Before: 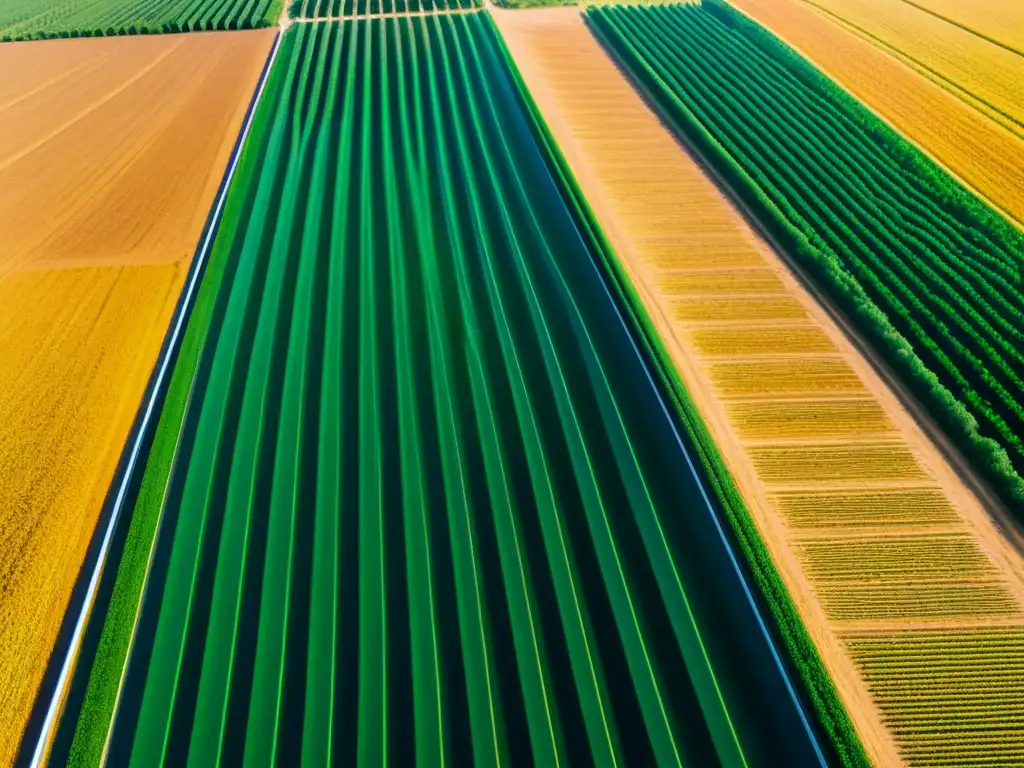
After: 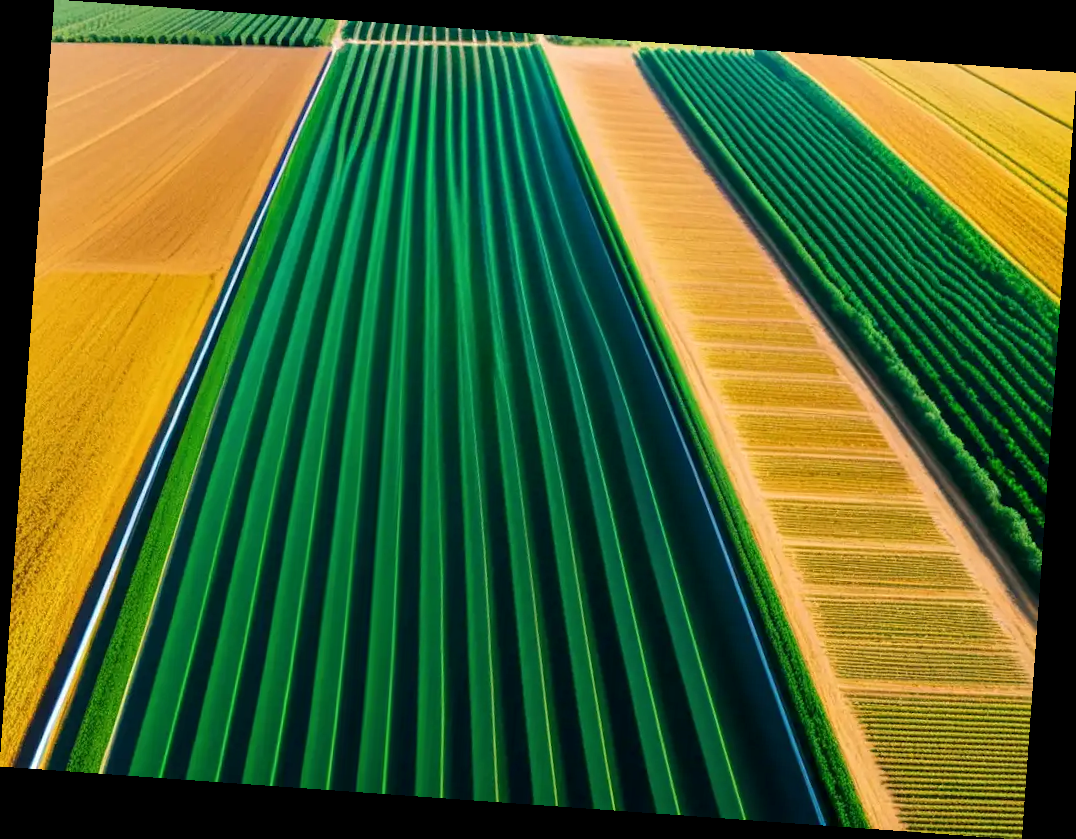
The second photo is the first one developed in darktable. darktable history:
exposure: compensate highlight preservation false
local contrast: highlights 100%, shadows 100%, detail 120%, midtone range 0.2
rotate and perspective: rotation 4.1°, automatic cropping off
